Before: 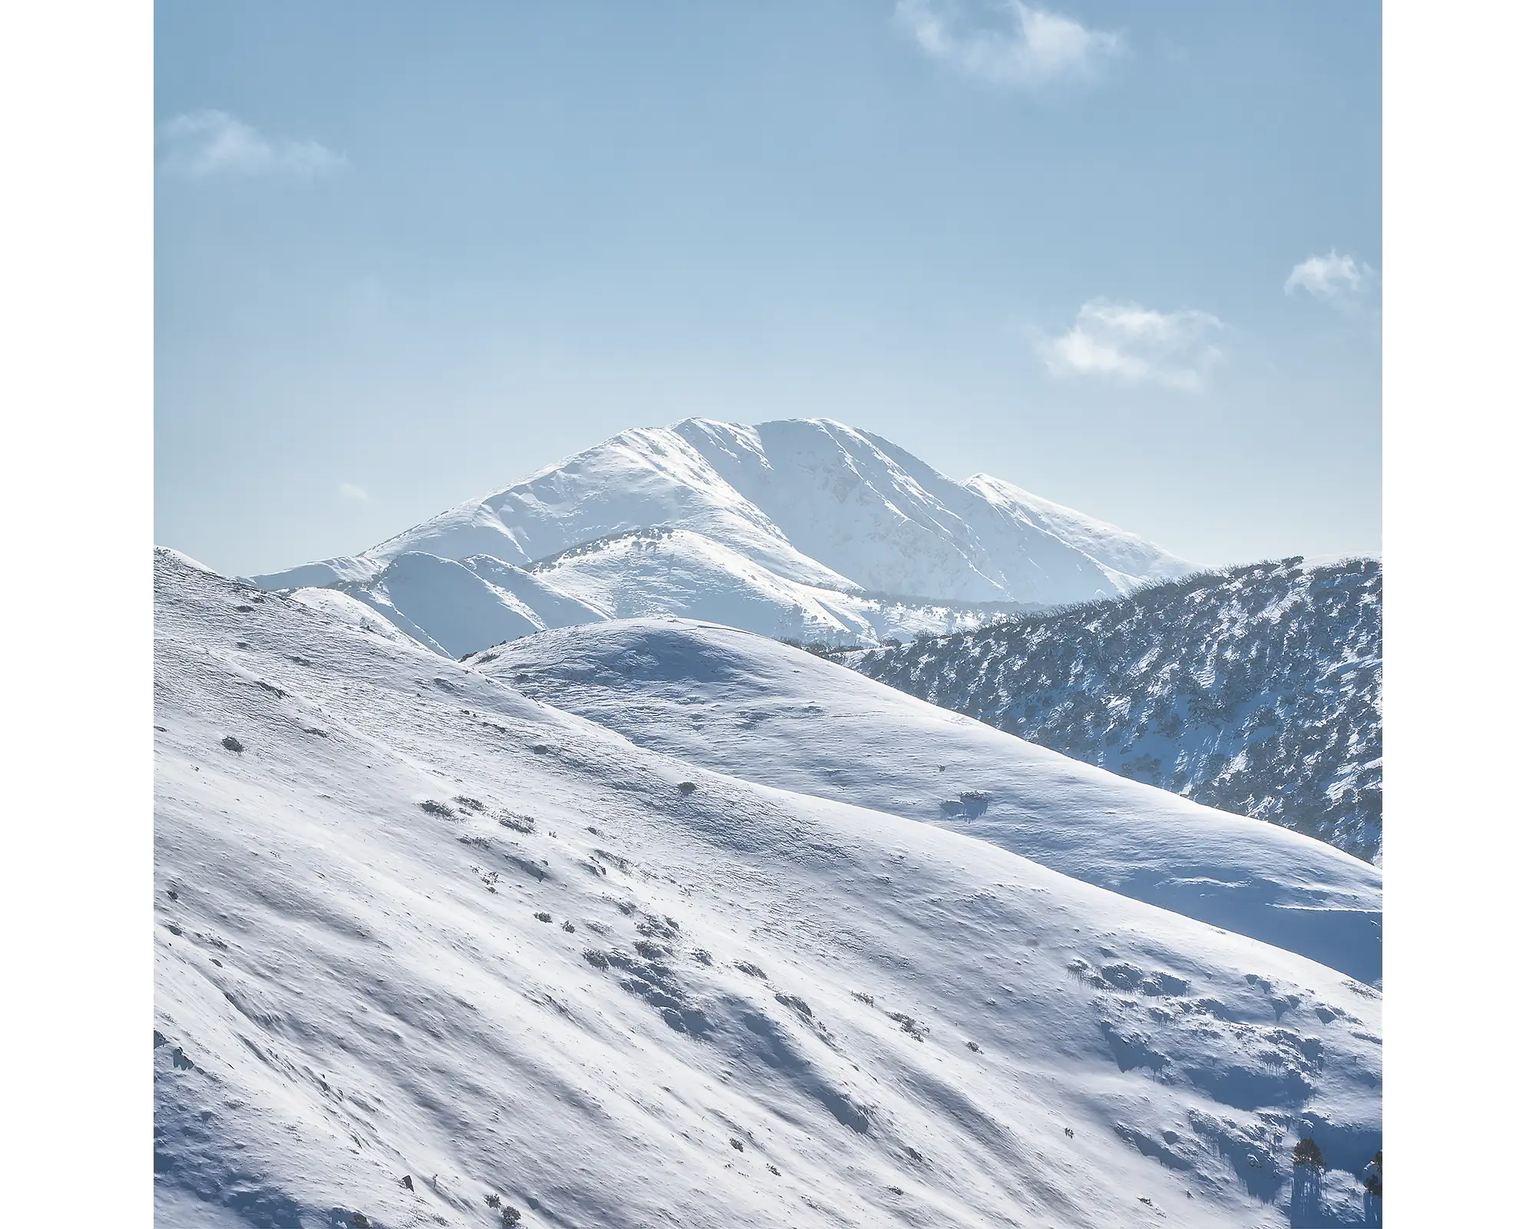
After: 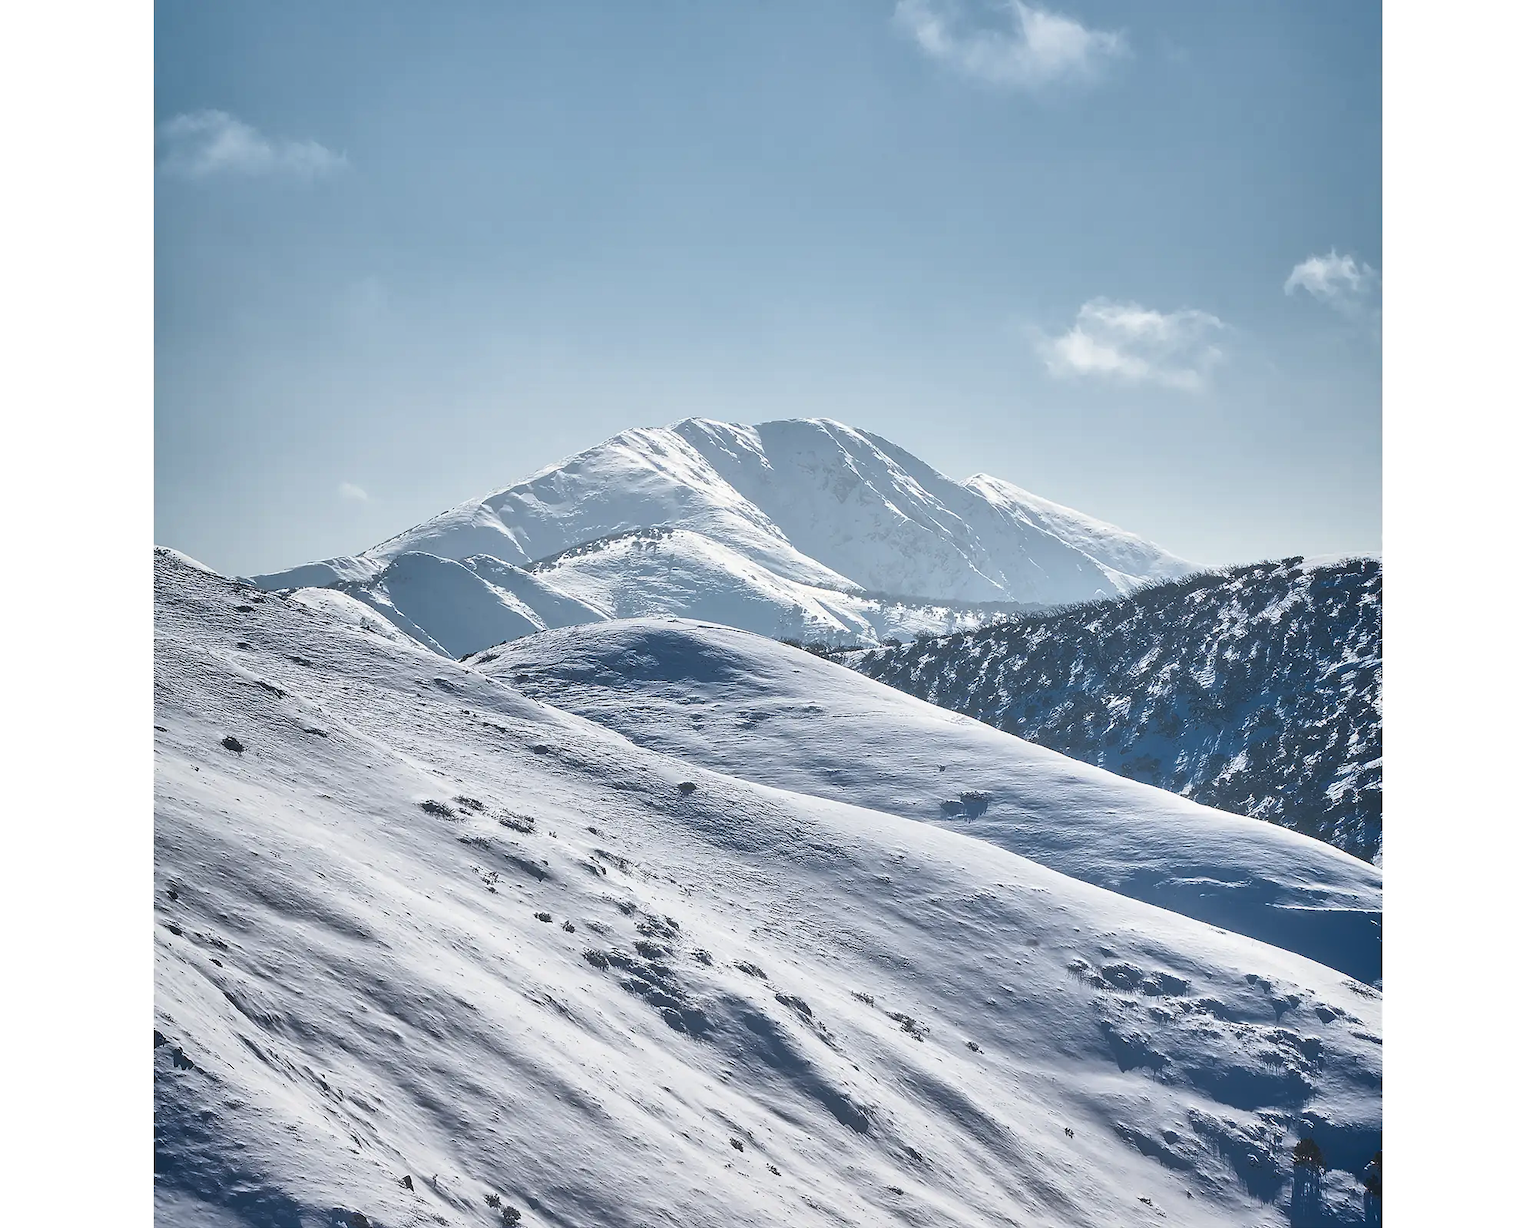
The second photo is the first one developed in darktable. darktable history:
shadows and highlights: radius 336.5, shadows 28.42, soften with gaussian
